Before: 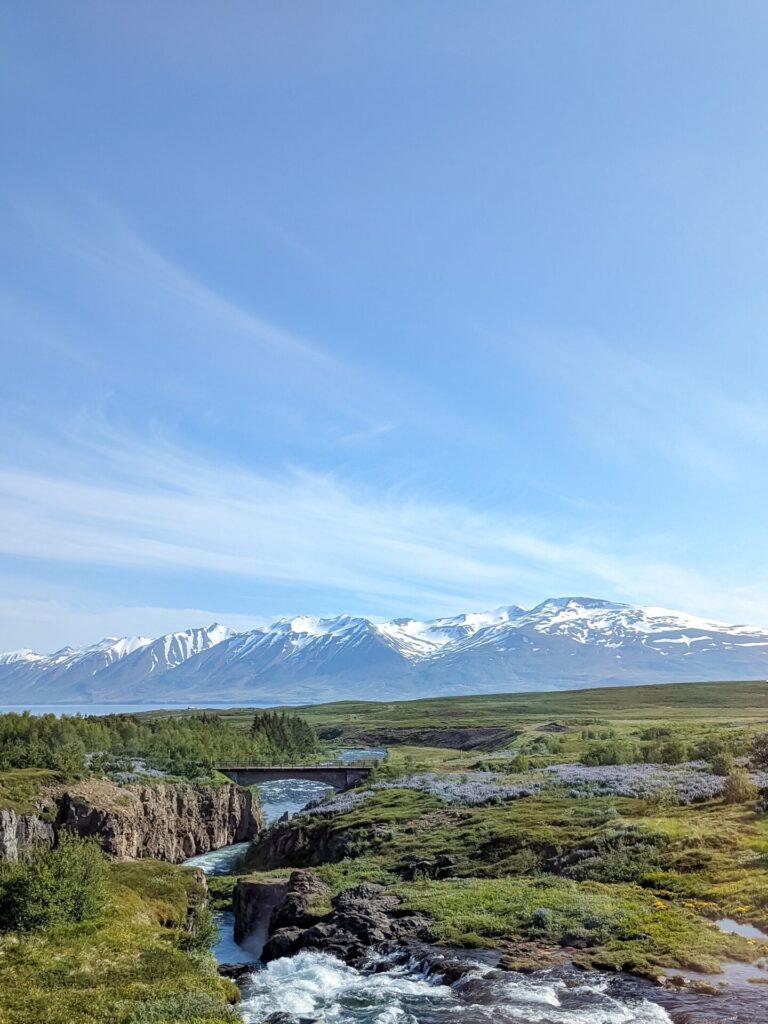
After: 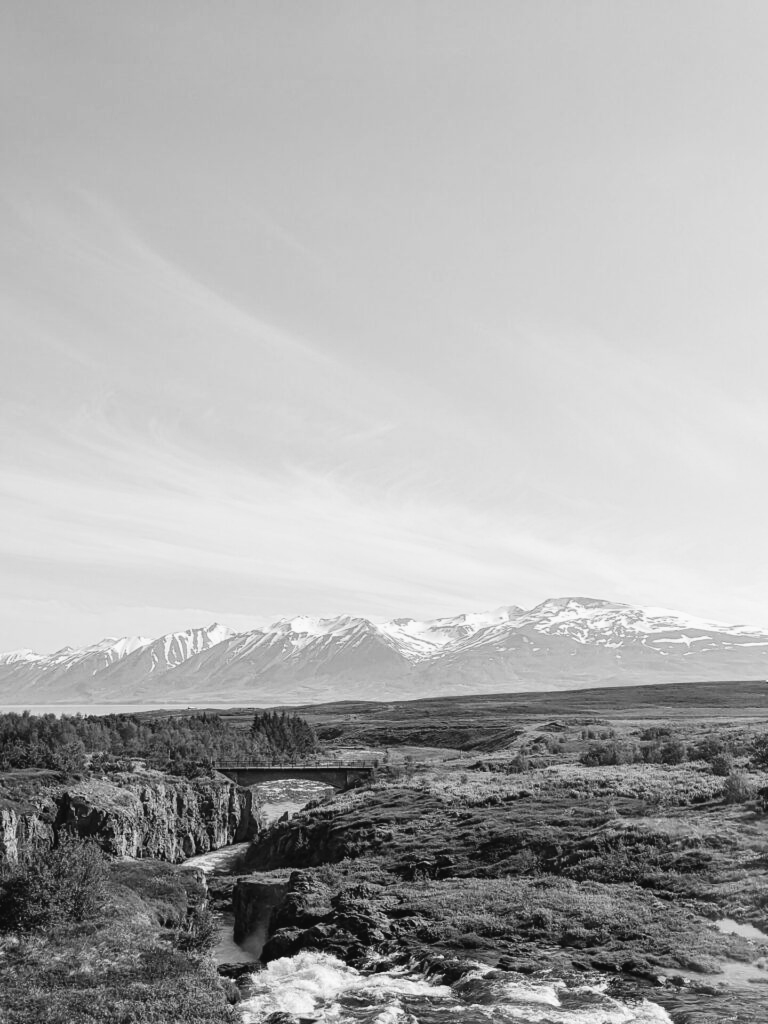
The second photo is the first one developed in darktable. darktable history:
tone curve: curves: ch0 [(0, 0.032) (0.181, 0.156) (0.751, 0.829) (1, 1)], color space Lab, linked channels, preserve colors none
color calibration "t3mujinpack channel mixer": output gray [0.31, 0.36, 0.33, 0], gray › normalize channels true, illuminant same as pipeline (D50), adaptation XYZ, x 0.346, y 0.359, gamut compression 0
